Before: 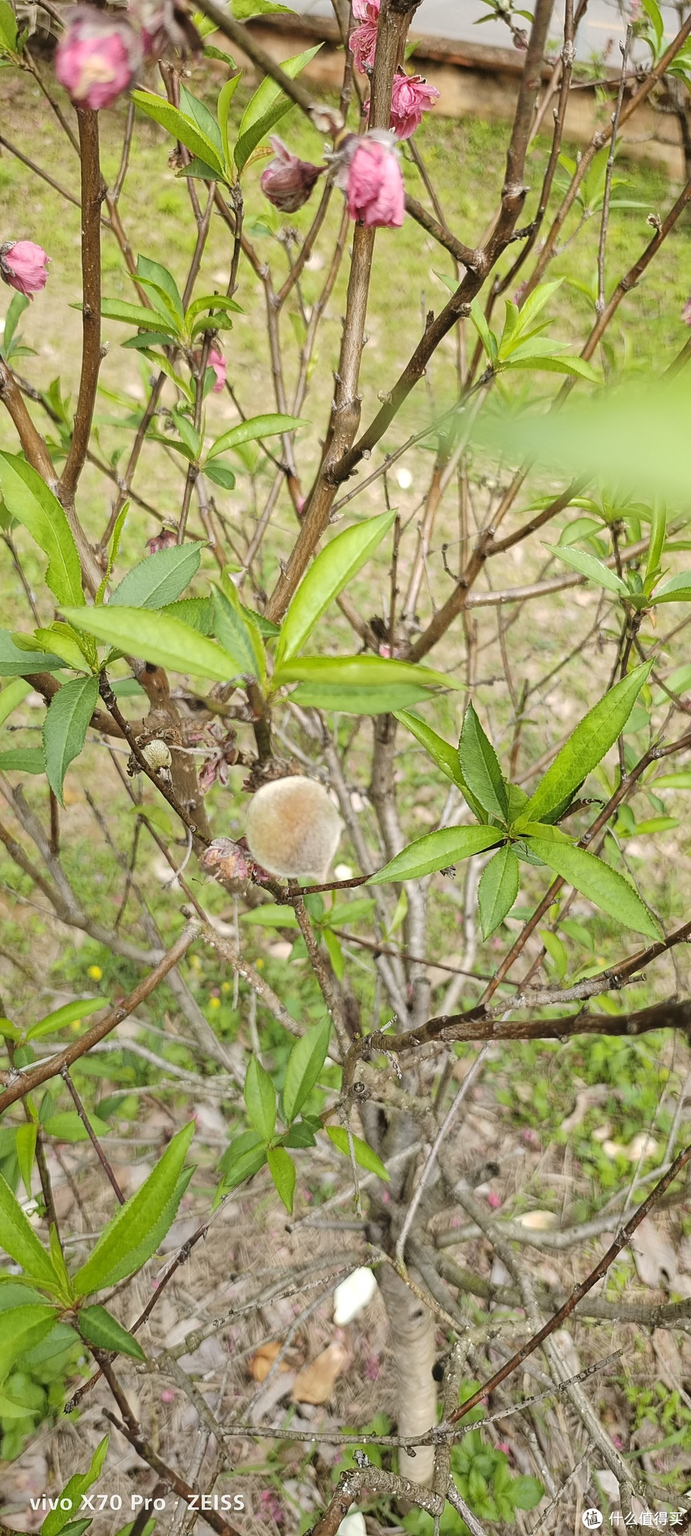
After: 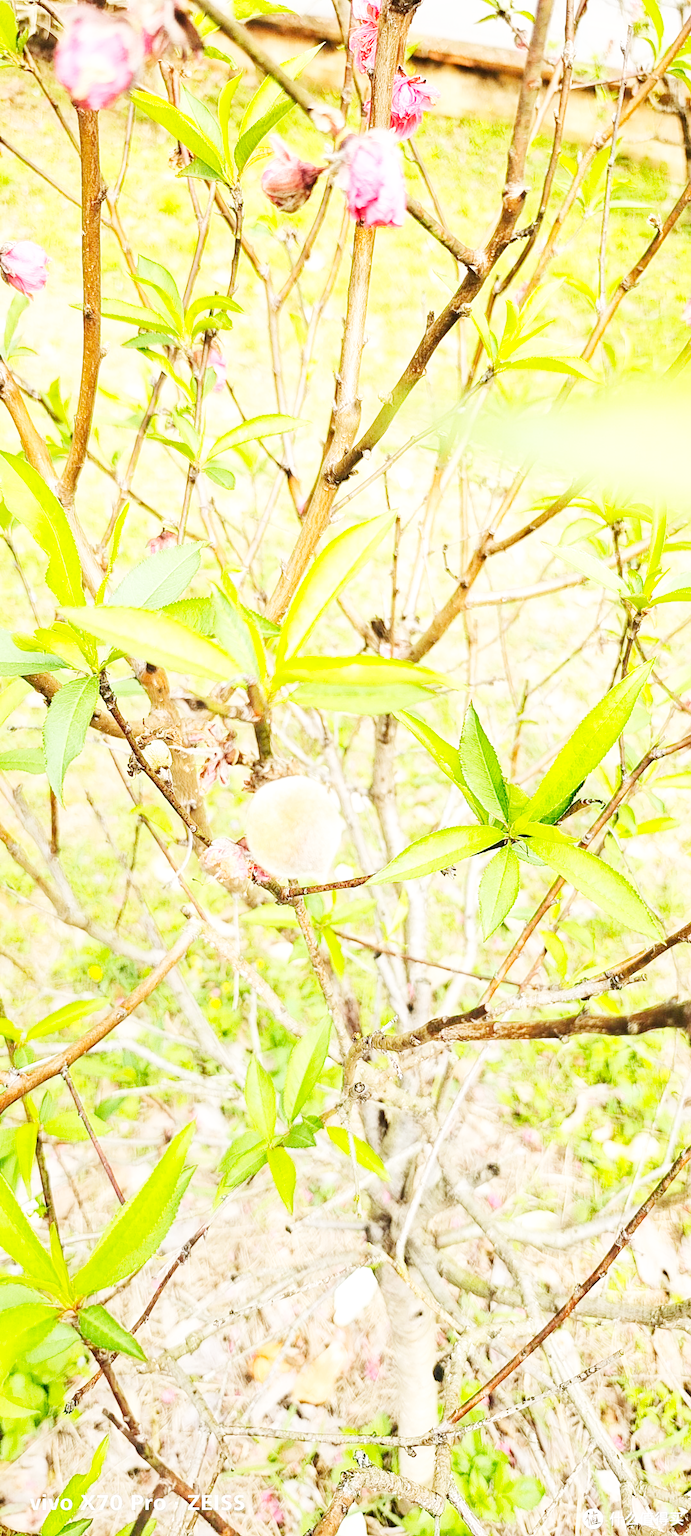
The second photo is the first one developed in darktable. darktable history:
base curve: curves: ch0 [(0, 0.003) (0.001, 0.002) (0.006, 0.004) (0.02, 0.022) (0.048, 0.086) (0.094, 0.234) (0.162, 0.431) (0.258, 0.629) (0.385, 0.8) (0.548, 0.918) (0.751, 0.988) (1, 1)], preserve colors none
tone equalizer: -8 EV 0.989 EV, -7 EV 1 EV, -6 EV 1.02 EV, -5 EV 0.976 EV, -4 EV 0.993 EV, -3 EV 0.744 EV, -2 EV 0.494 EV, -1 EV 0.265 EV, edges refinement/feathering 500, mask exposure compensation -1.57 EV, preserve details no
